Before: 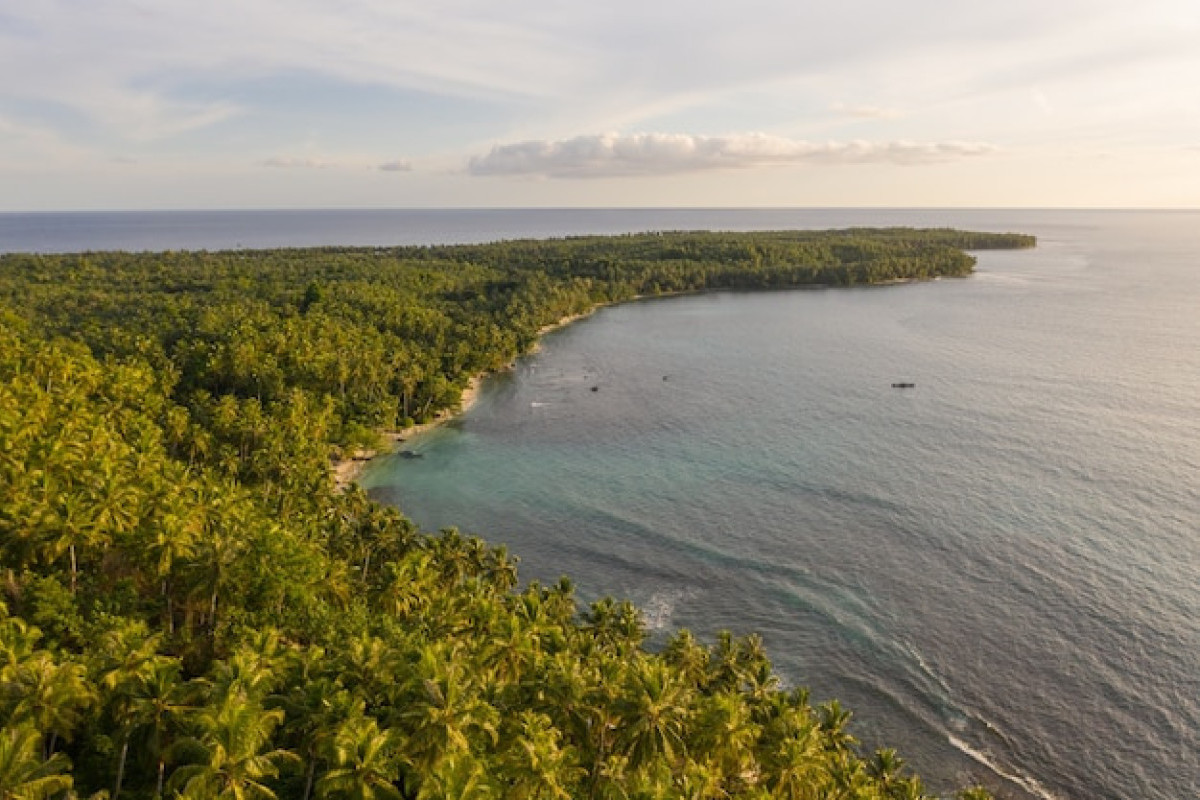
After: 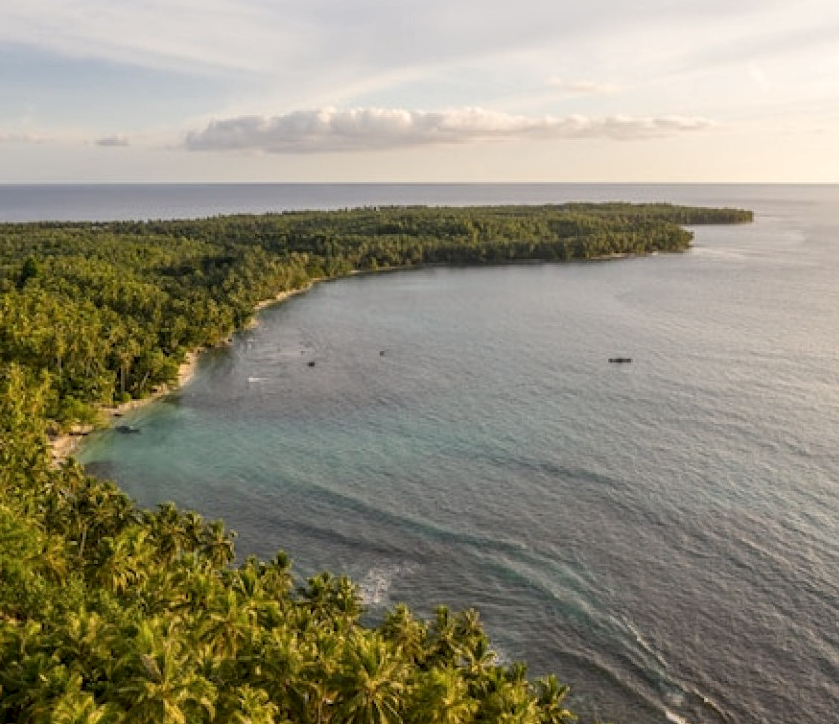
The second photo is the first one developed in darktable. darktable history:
exposure: compensate highlight preservation false
crop and rotate: left 23.604%, top 3.221%, right 6.403%, bottom 6.242%
local contrast: detail 130%
